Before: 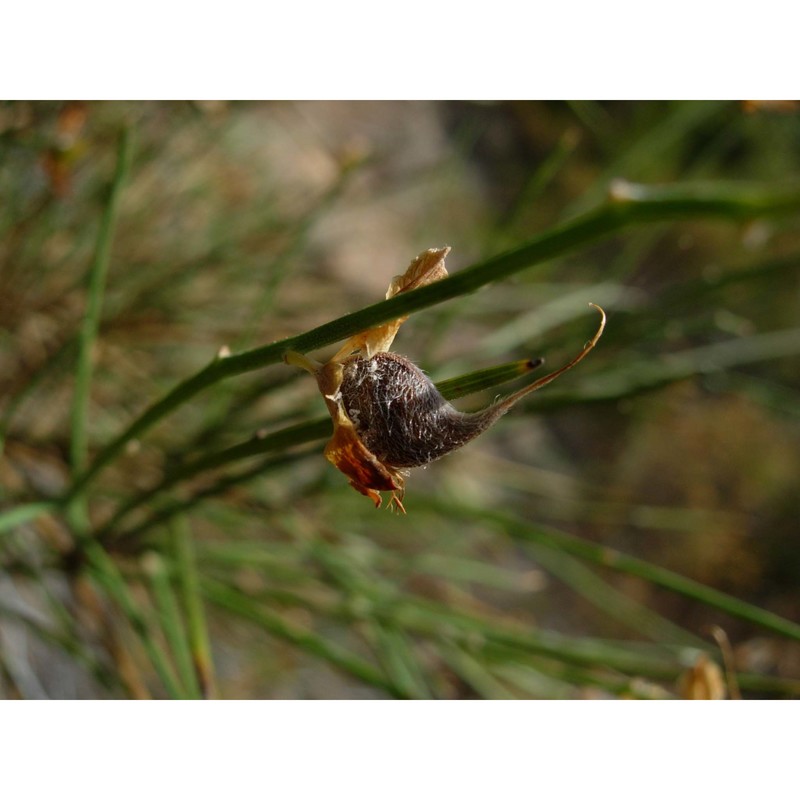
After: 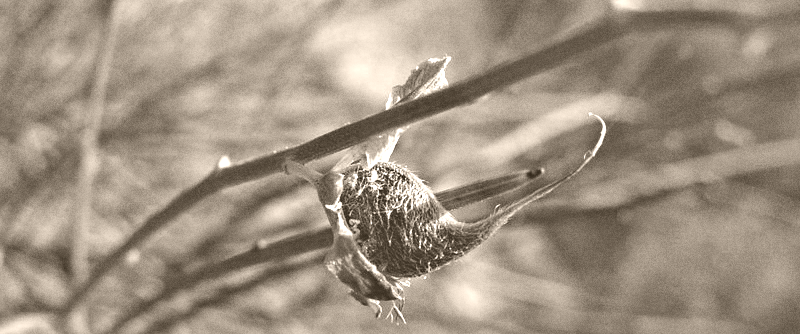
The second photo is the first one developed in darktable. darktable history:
contrast equalizer: octaves 7, y [[0.5, 0.542, 0.583, 0.625, 0.667, 0.708], [0.5 ×6], [0.5 ×6], [0 ×6], [0 ×6]]
grain: coarseness 0.47 ISO
colorize: hue 34.49°, saturation 35.33%, source mix 100%, version 1
crop and rotate: top 23.84%, bottom 34.294%
